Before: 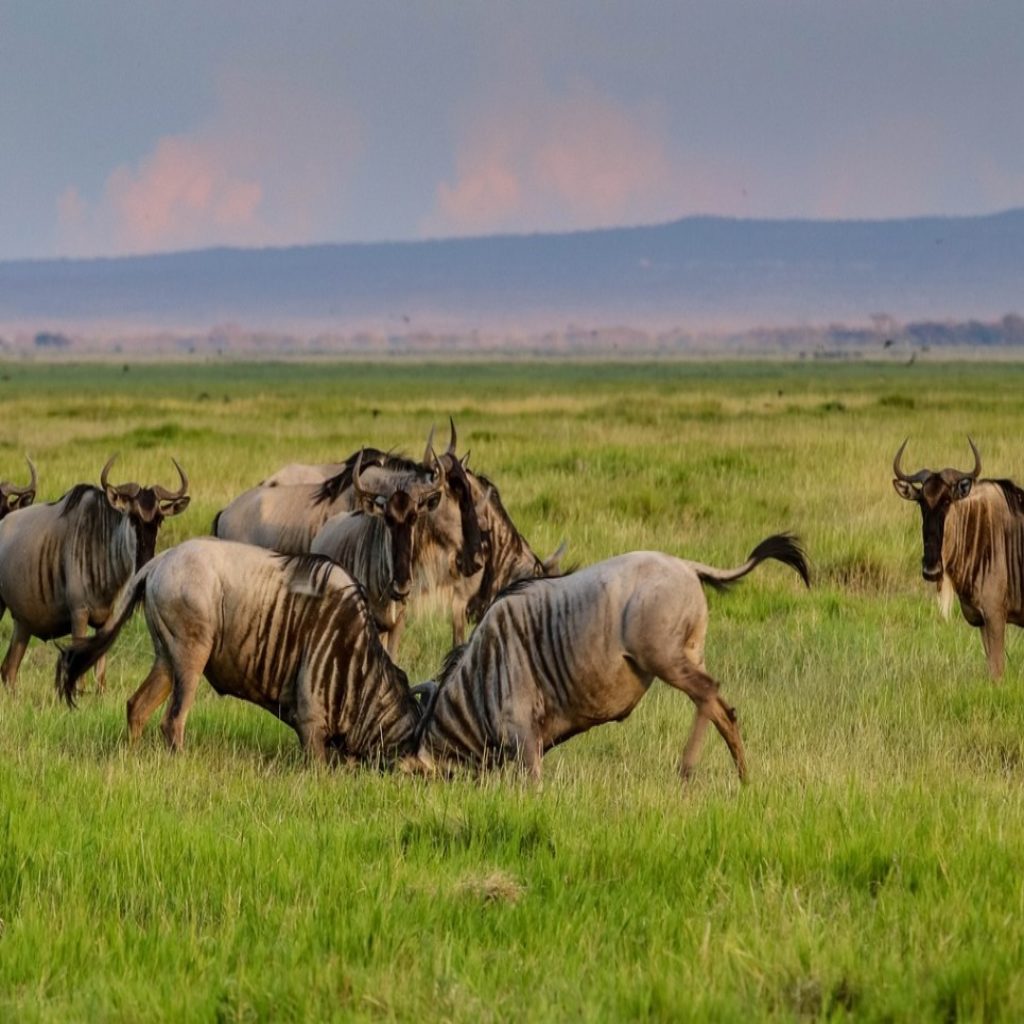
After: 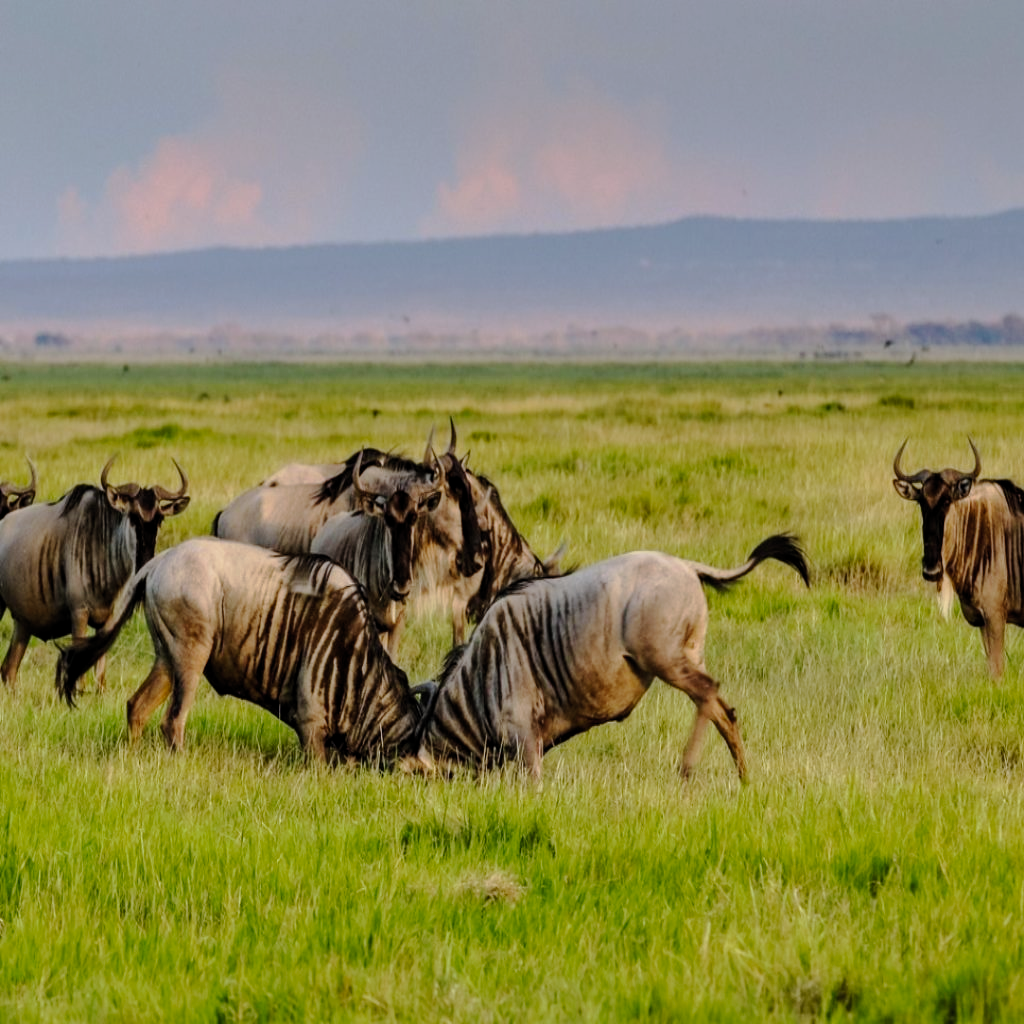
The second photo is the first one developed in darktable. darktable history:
levels: levels [0.026, 0.507, 0.987]
tone curve: curves: ch0 [(0.003, 0.015) (0.104, 0.07) (0.236, 0.218) (0.401, 0.443) (0.495, 0.55) (0.65, 0.68) (0.832, 0.858) (1, 0.977)]; ch1 [(0, 0) (0.161, 0.092) (0.35, 0.33) (0.379, 0.401) (0.45, 0.466) (0.489, 0.499) (0.55, 0.56) (0.621, 0.615) (0.718, 0.734) (1, 1)]; ch2 [(0, 0) (0.369, 0.427) (0.44, 0.434) (0.502, 0.501) (0.557, 0.55) (0.586, 0.59) (1, 1)], preserve colors none
